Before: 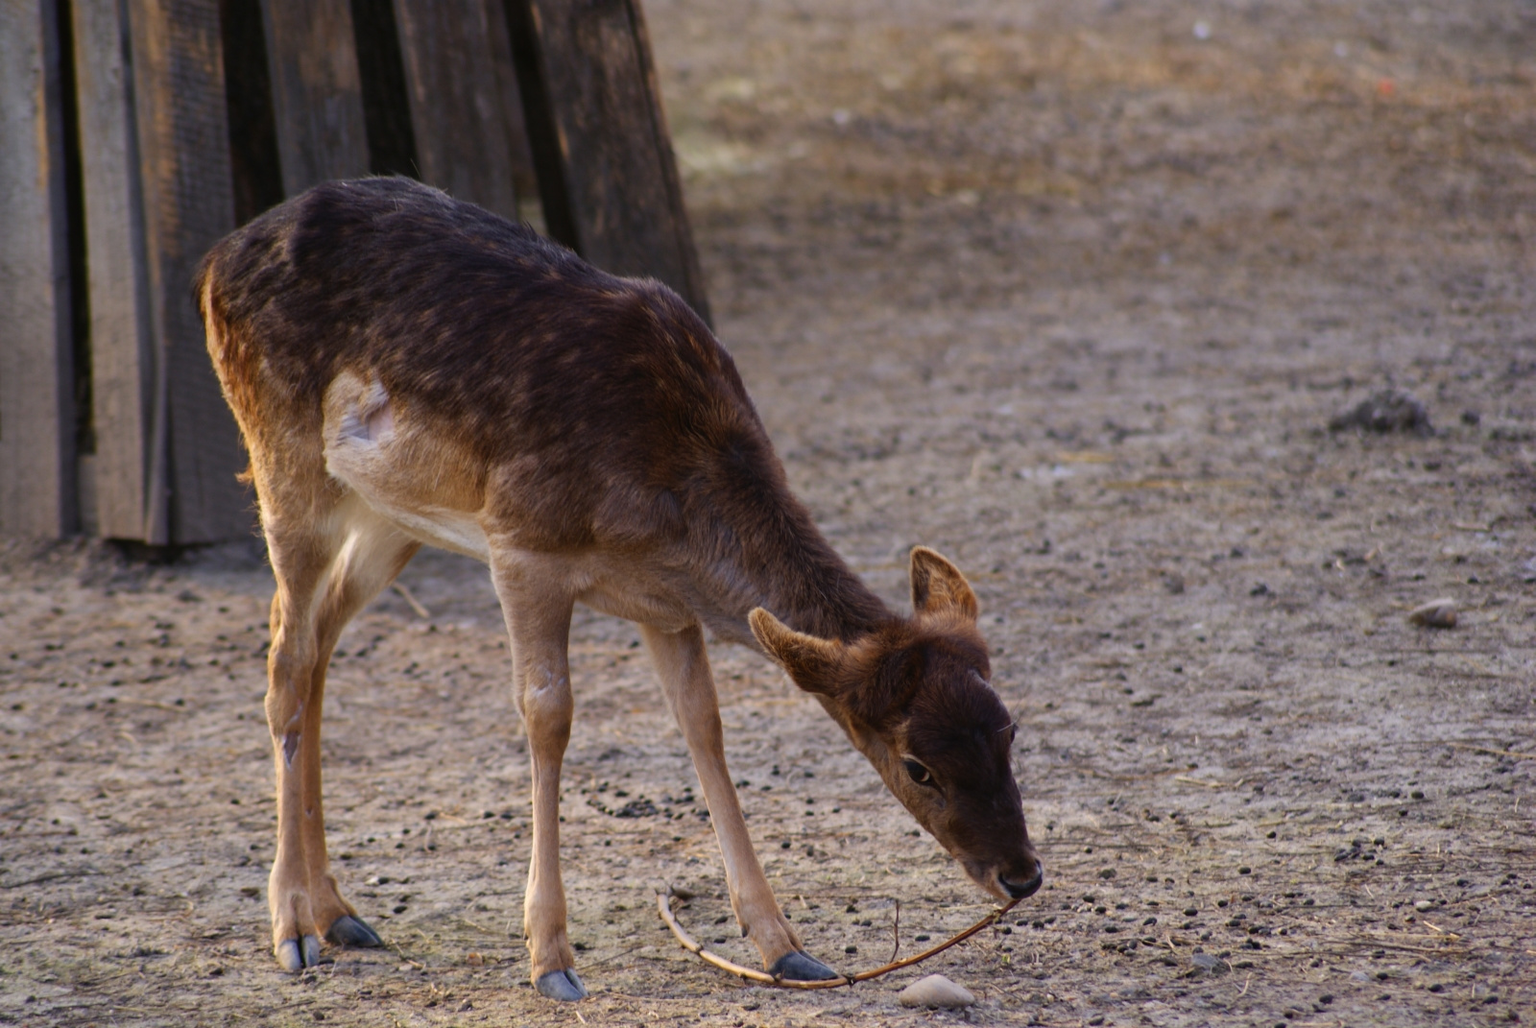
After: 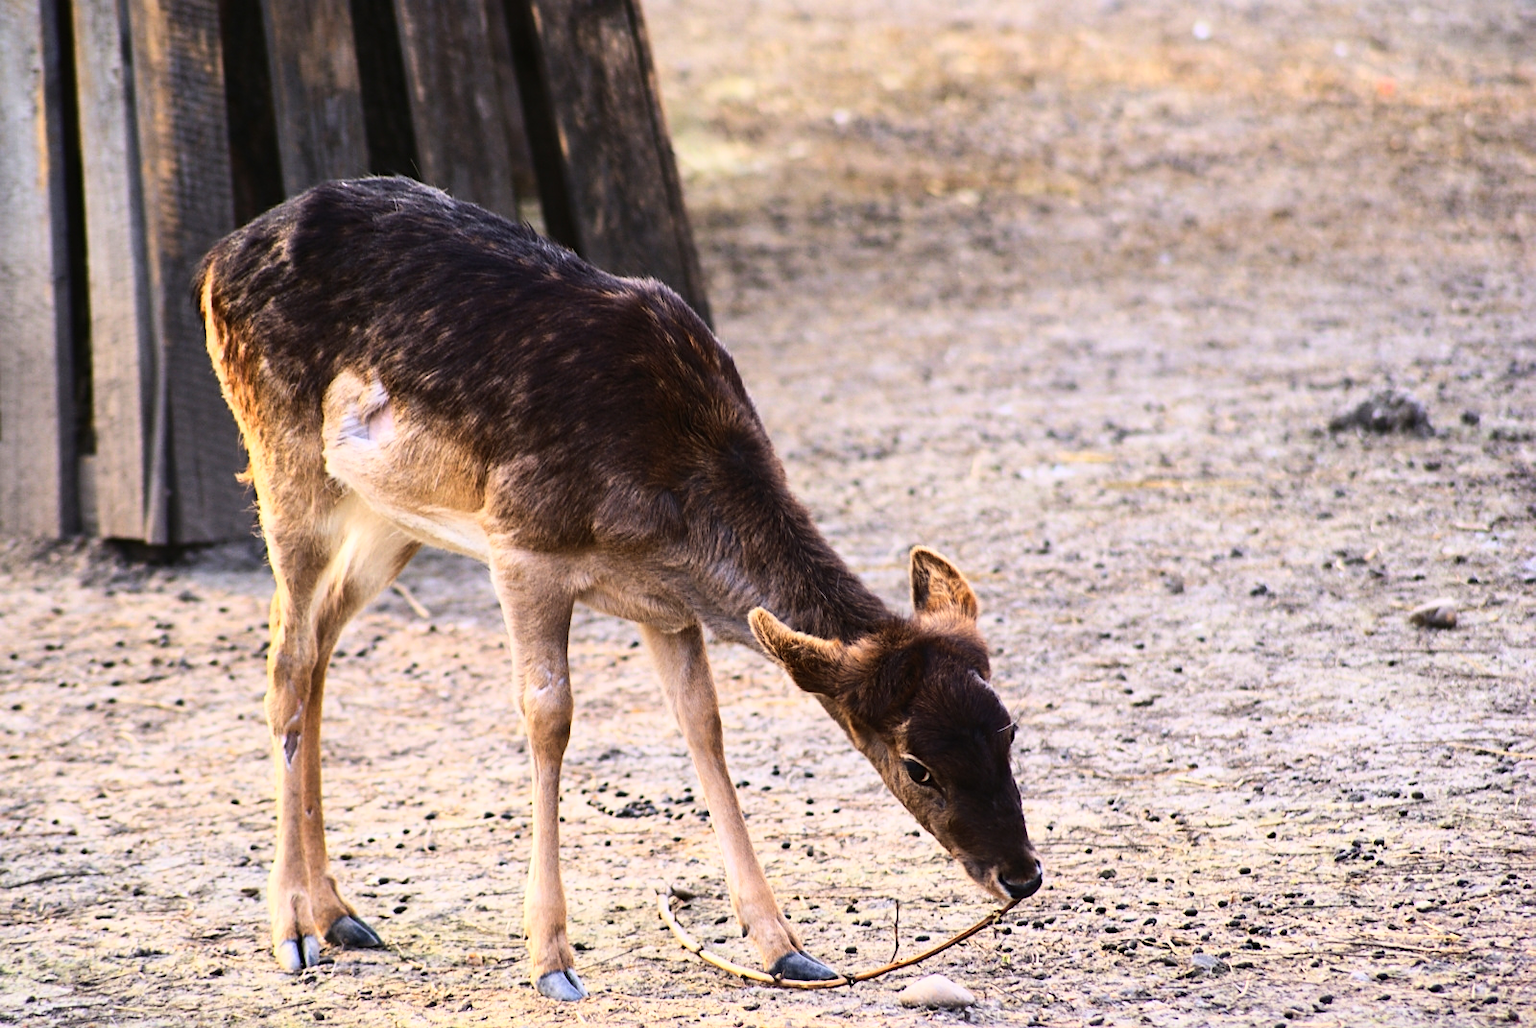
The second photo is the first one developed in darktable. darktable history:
sharpen: radius 2.529, amount 0.323
tone equalizer: -8 EV -0.417 EV, -7 EV -0.389 EV, -6 EV -0.333 EV, -5 EV -0.222 EV, -3 EV 0.222 EV, -2 EV 0.333 EV, -1 EV 0.389 EV, +0 EV 0.417 EV, edges refinement/feathering 500, mask exposure compensation -1.25 EV, preserve details no
base curve: curves: ch0 [(0, 0) (0.018, 0.026) (0.143, 0.37) (0.33, 0.731) (0.458, 0.853) (0.735, 0.965) (0.905, 0.986) (1, 1)]
